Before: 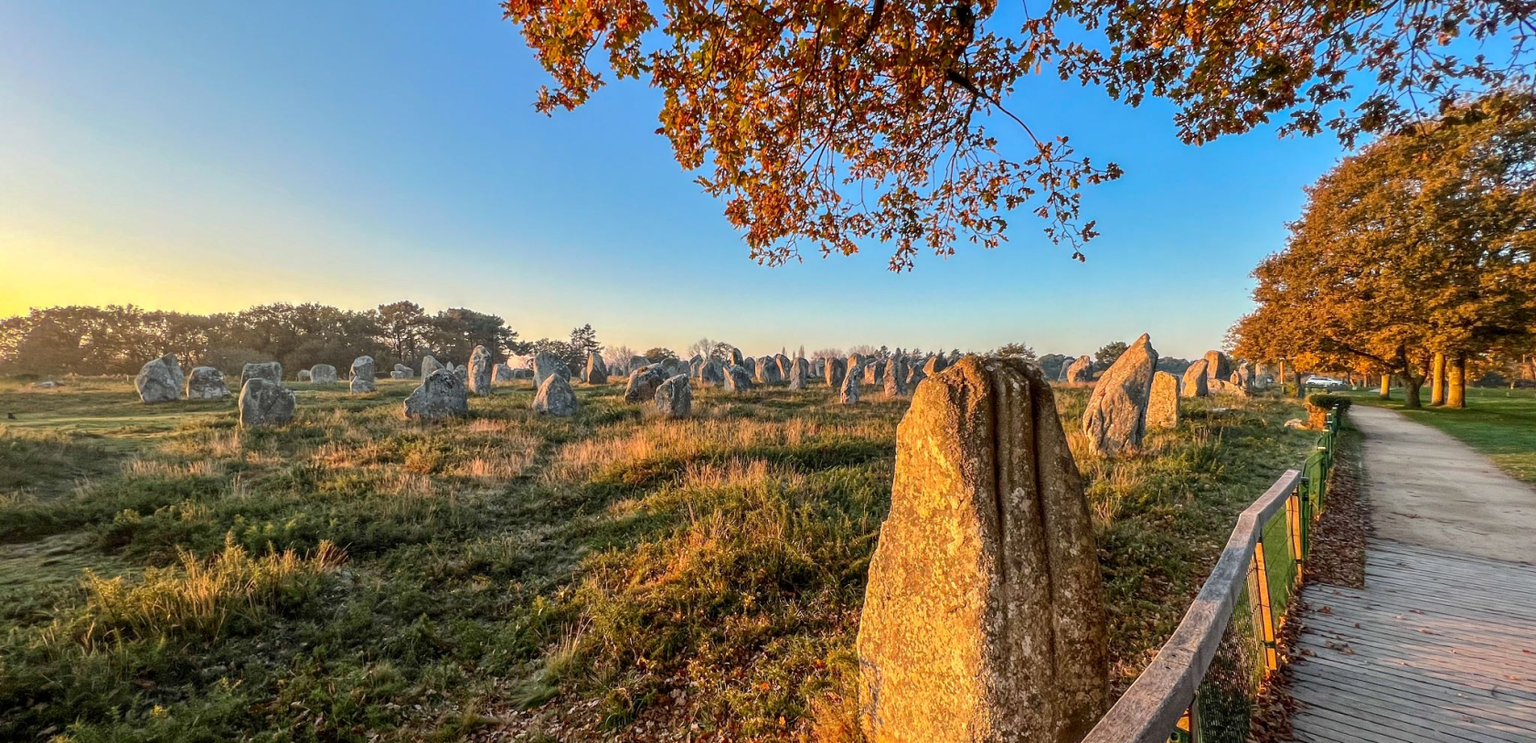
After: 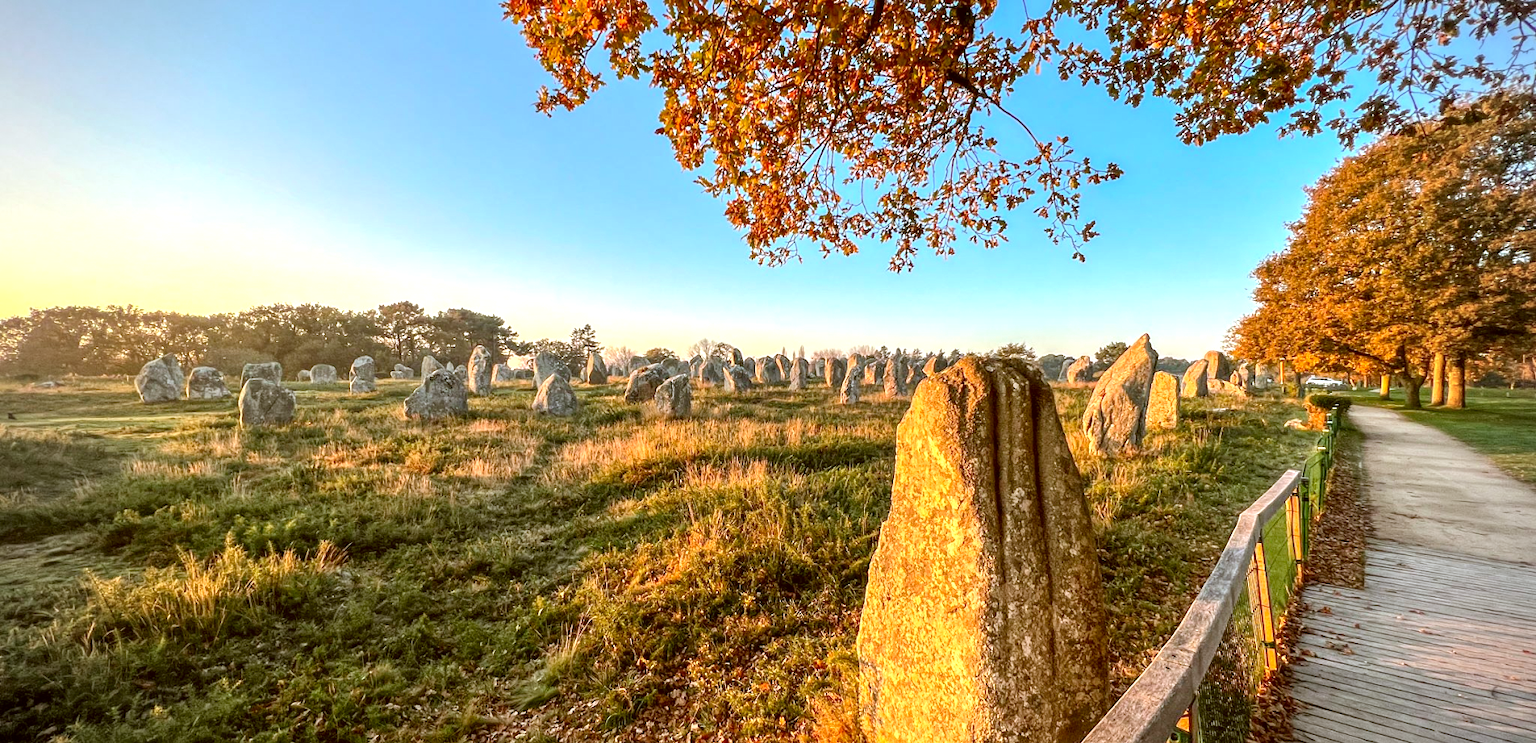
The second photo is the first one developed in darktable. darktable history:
exposure: black level correction 0, exposure 0.699 EV, compensate exposure bias true, compensate highlight preservation false
color correction: highlights a* -0.563, highlights b* 0.167, shadows a* 4.27, shadows b* 20.14
vignetting: on, module defaults
